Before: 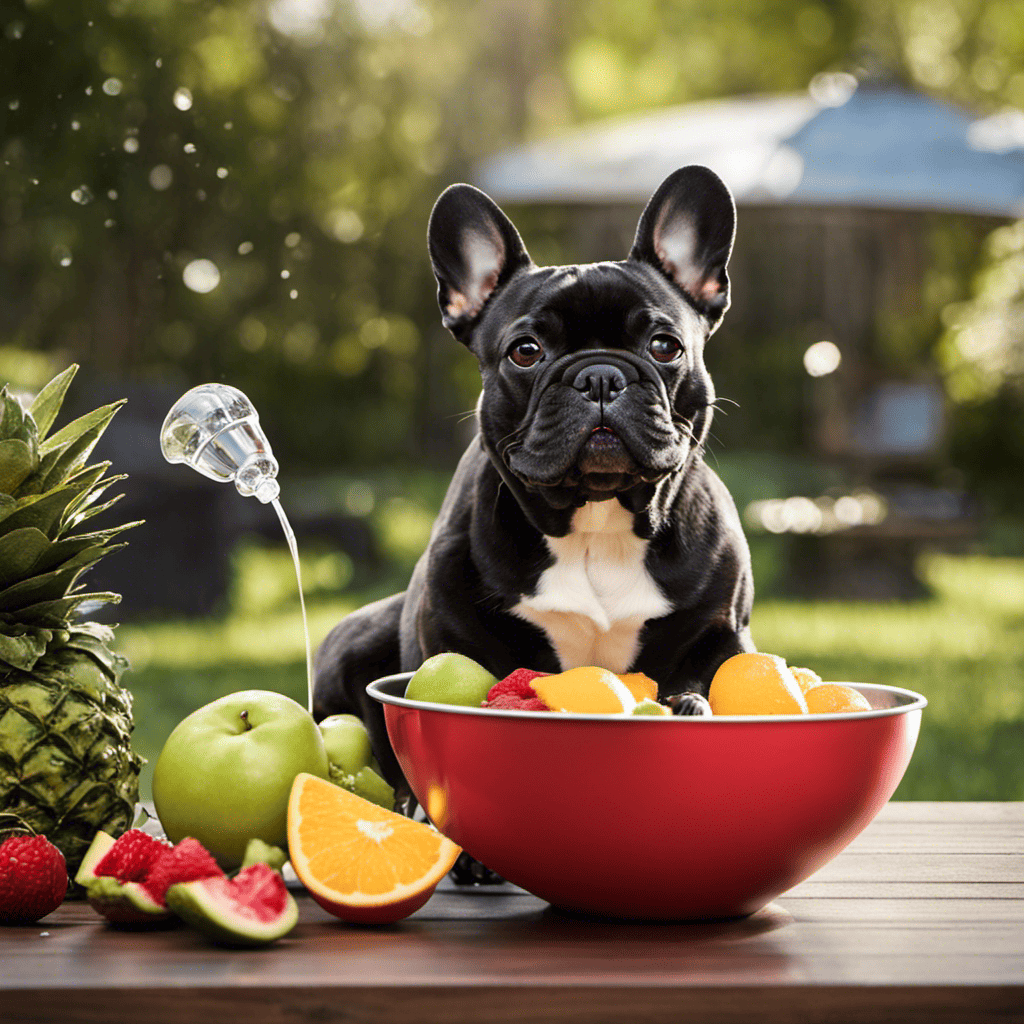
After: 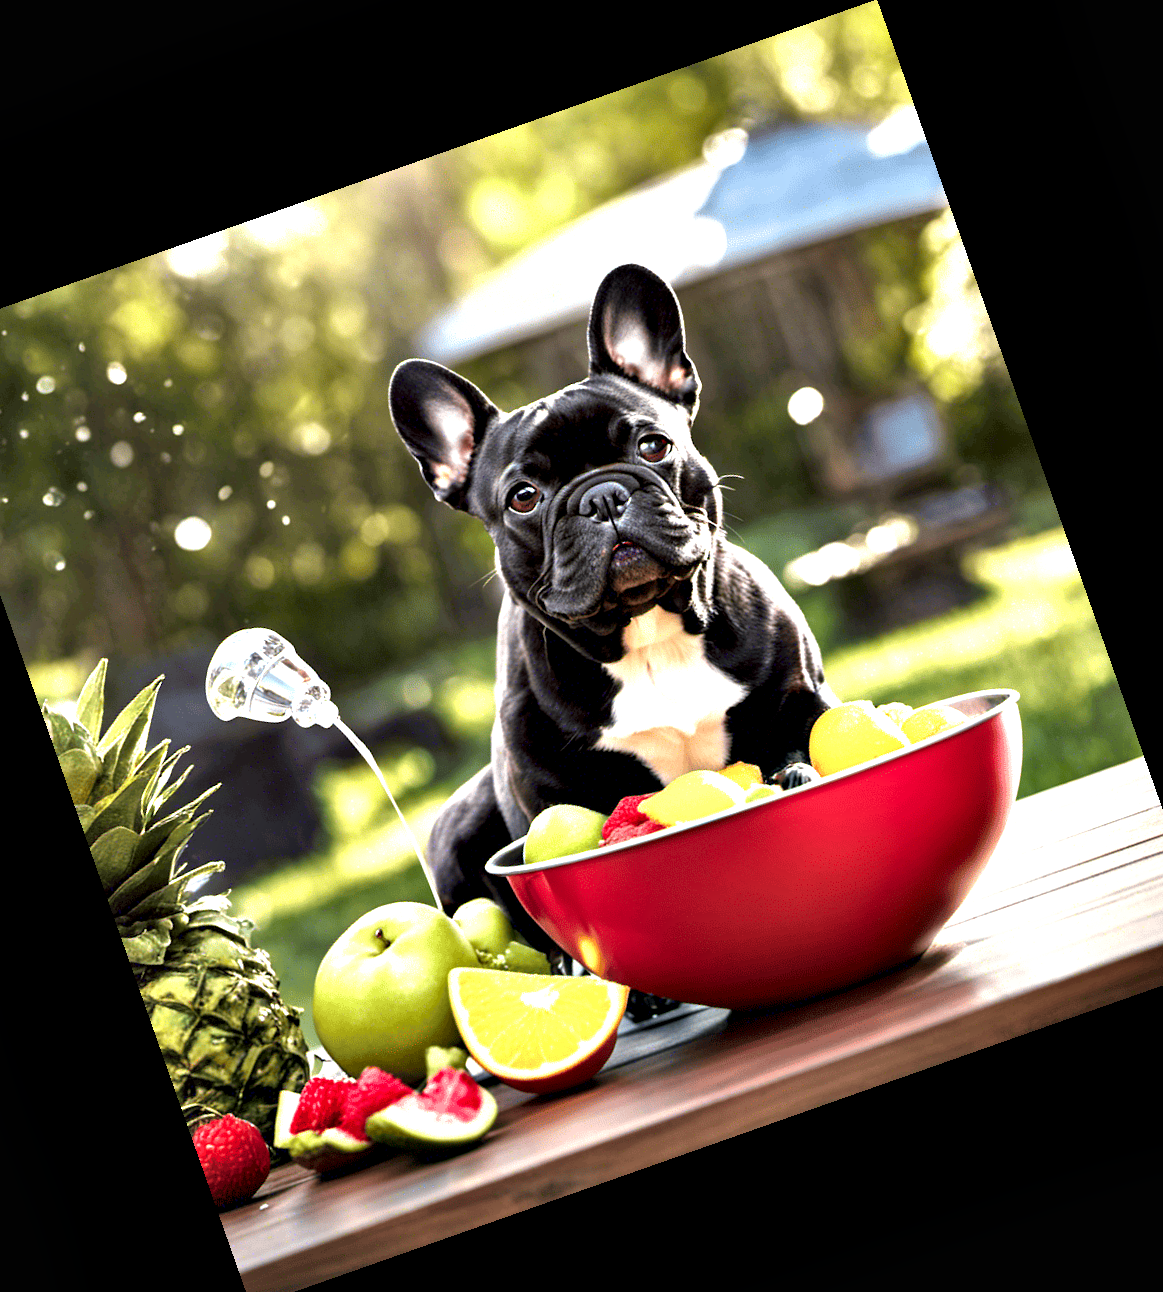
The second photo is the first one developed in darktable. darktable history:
crop and rotate: angle 19.43°, left 6.812%, right 4.125%, bottom 1.087%
exposure: black level correction 0, exposure 1.015 EV, compensate exposure bias true, compensate highlight preservation false
contrast equalizer: octaves 7, y [[0.6 ×6], [0.55 ×6], [0 ×6], [0 ×6], [0 ×6]]
tone equalizer: -8 EV 0.25 EV, -7 EV 0.417 EV, -6 EV 0.417 EV, -5 EV 0.25 EV, -3 EV -0.25 EV, -2 EV -0.417 EV, -1 EV -0.417 EV, +0 EV -0.25 EV, edges refinement/feathering 500, mask exposure compensation -1.57 EV, preserve details guided filter
